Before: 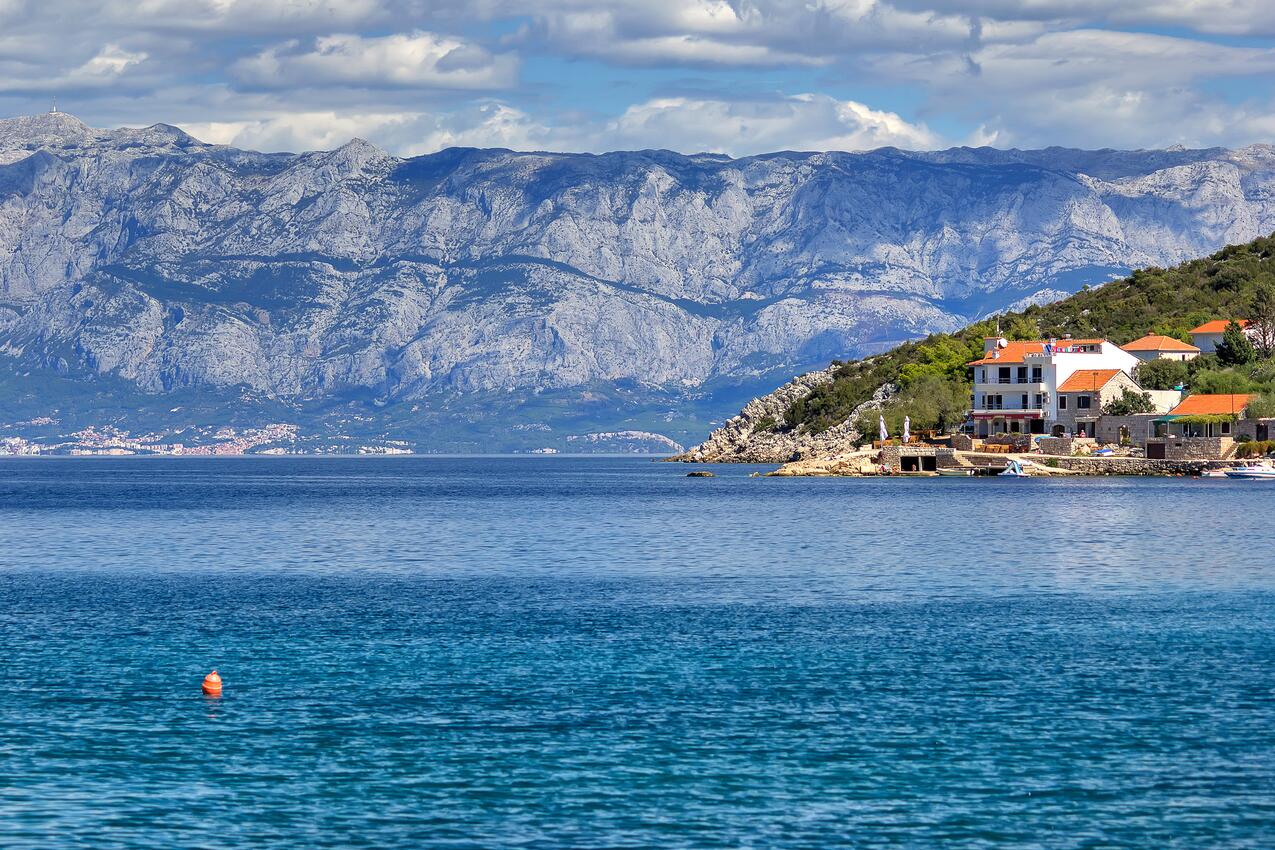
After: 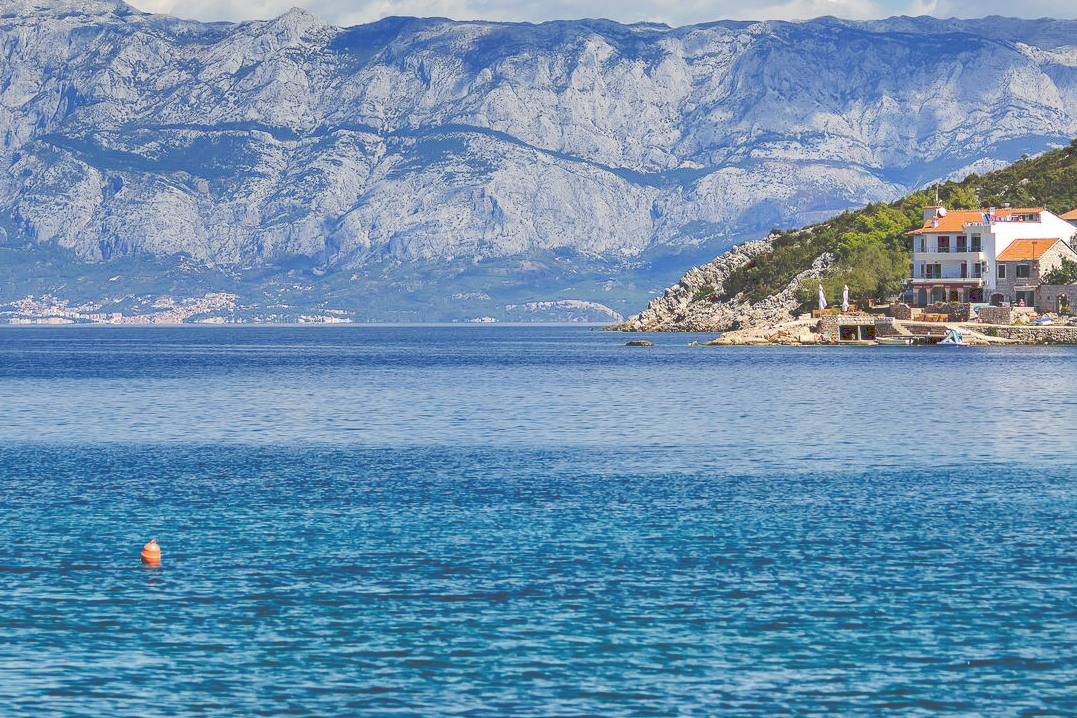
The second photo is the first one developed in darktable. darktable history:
crop and rotate: left 4.842%, top 15.51%, right 10.668%
tone curve: curves: ch0 [(0, 0) (0.003, 0.272) (0.011, 0.275) (0.025, 0.275) (0.044, 0.278) (0.069, 0.282) (0.1, 0.284) (0.136, 0.287) (0.177, 0.294) (0.224, 0.314) (0.277, 0.347) (0.335, 0.403) (0.399, 0.473) (0.468, 0.552) (0.543, 0.622) (0.623, 0.69) (0.709, 0.756) (0.801, 0.818) (0.898, 0.865) (1, 1)], preserve colors none
